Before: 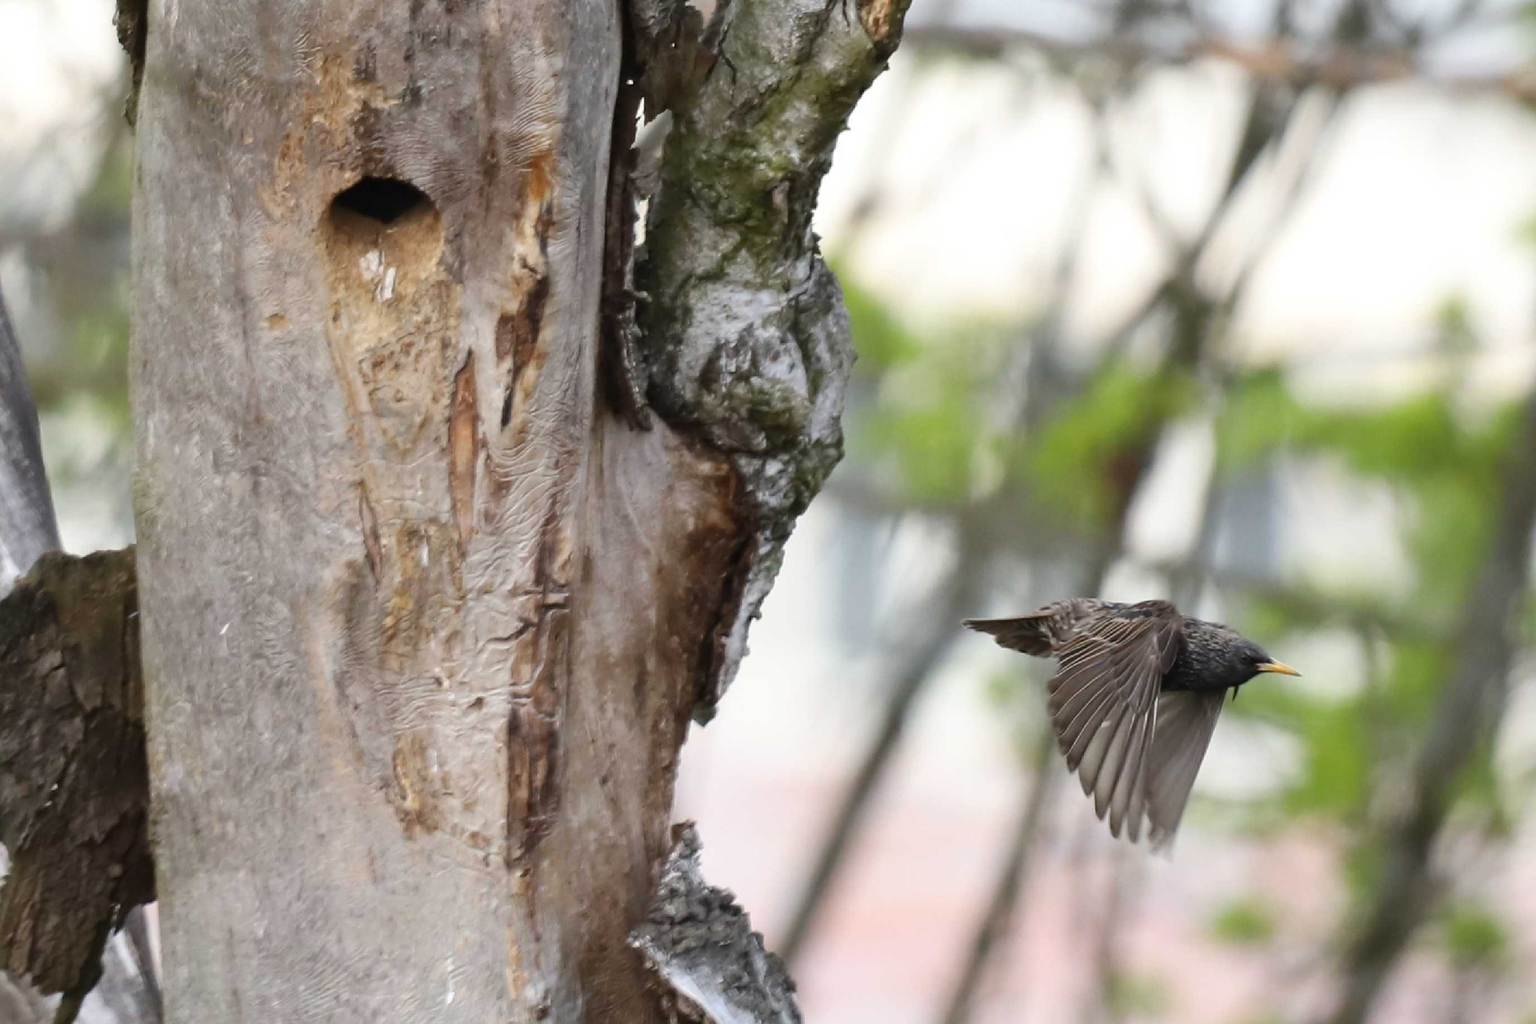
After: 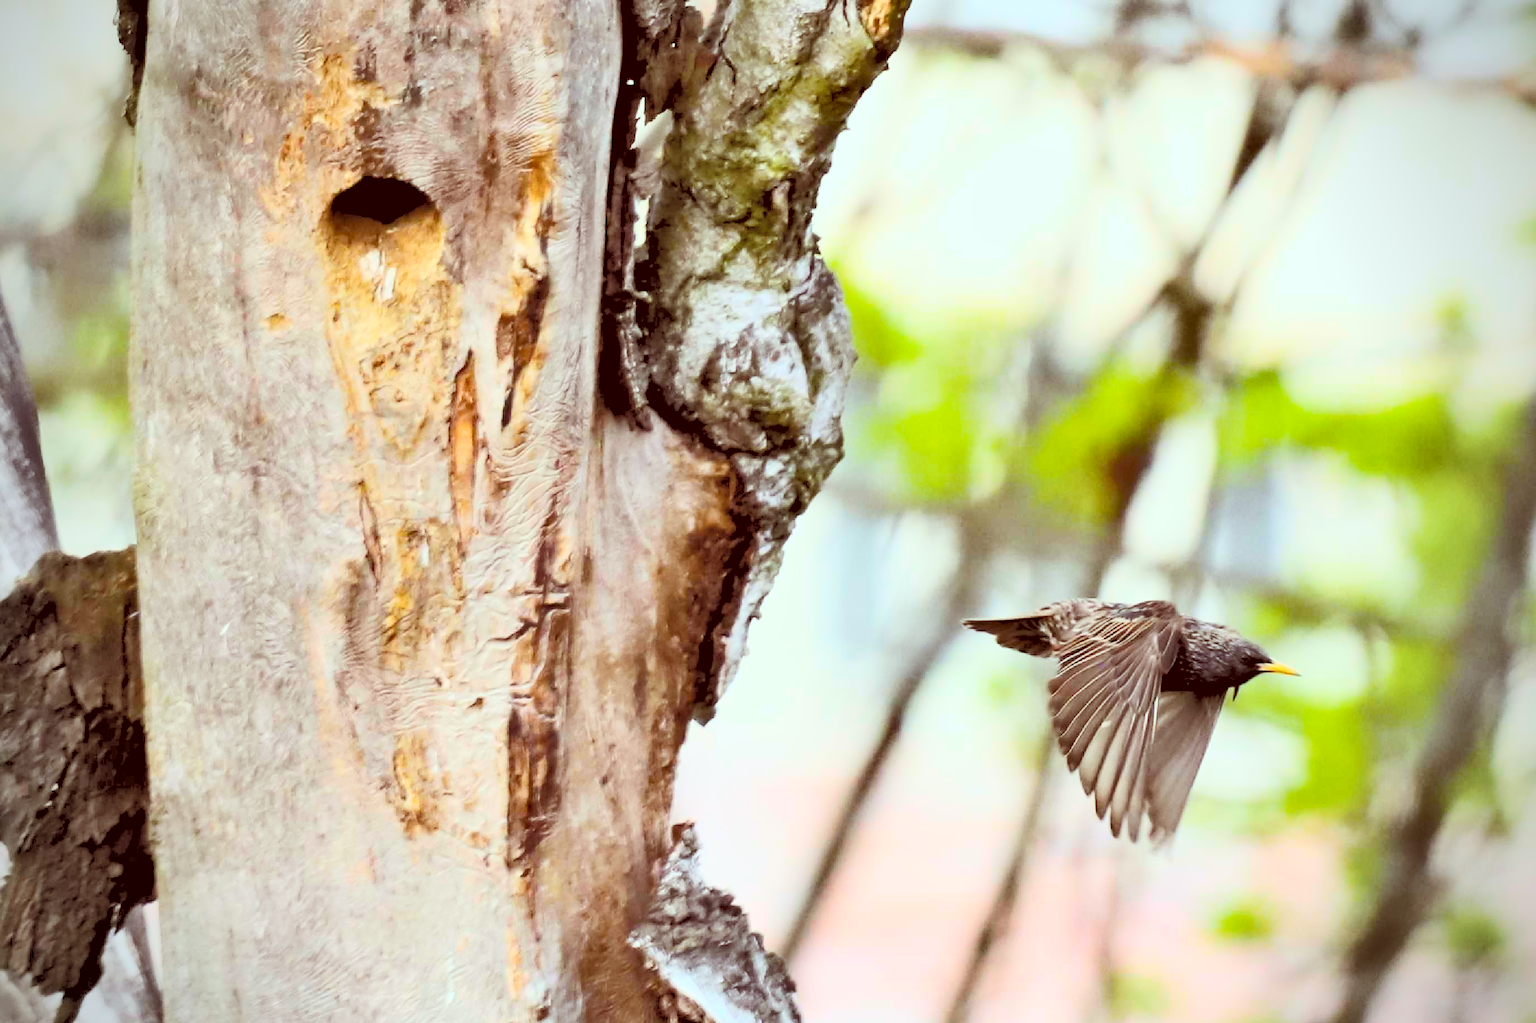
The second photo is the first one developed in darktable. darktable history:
shadows and highlights: soften with gaussian
color balance rgb: linear chroma grading › global chroma 25%, perceptual saturation grading › global saturation 50%
contrast brightness saturation: contrast 0.43, brightness 0.56, saturation -0.19
rgb levels: preserve colors sum RGB, levels [[0.038, 0.433, 0.934], [0, 0.5, 1], [0, 0.5, 1]]
vignetting: on, module defaults
color correction: highlights a* -7.23, highlights b* -0.161, shadows a* 20.08, shadows b* 11.73
